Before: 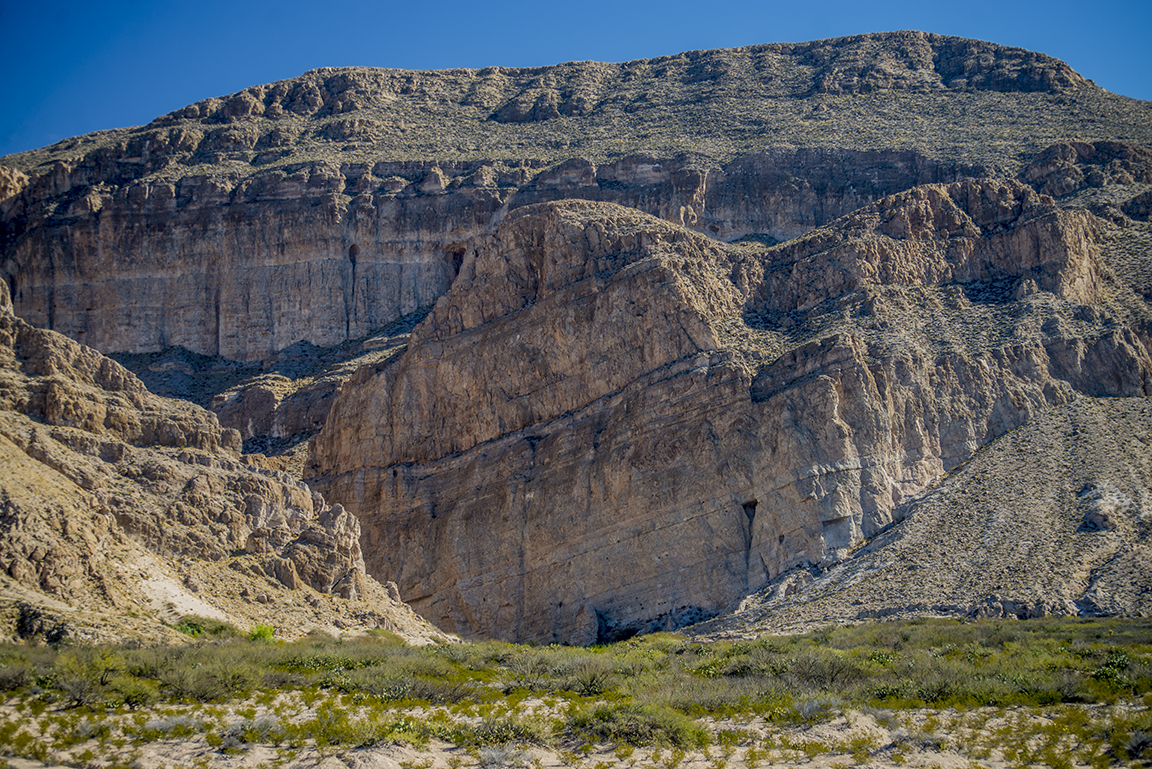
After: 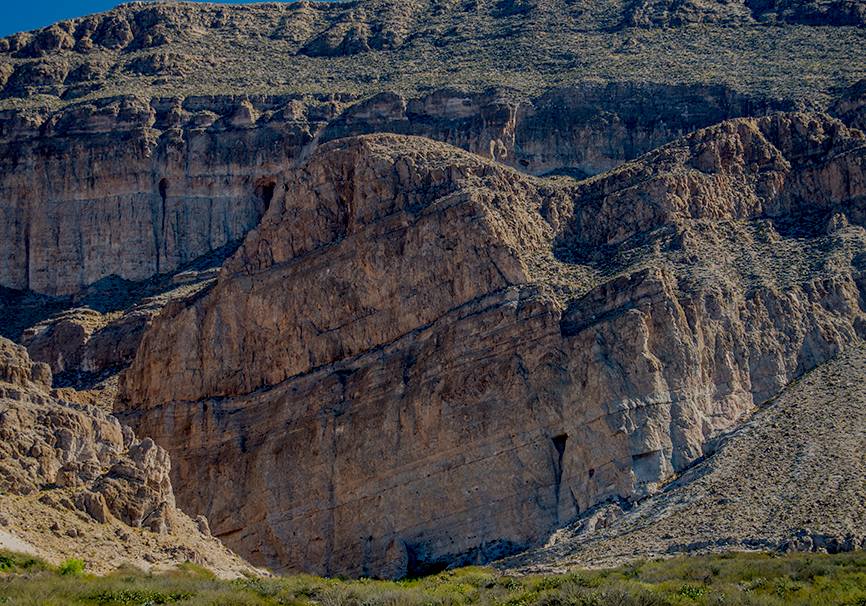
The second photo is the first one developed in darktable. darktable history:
crop: left 16.564%, top 8.654%, right 8.219%, bottom 12.441%
exposure: black level correction 0.011, exposure -0.477 EV, compensate highlight preservation false
